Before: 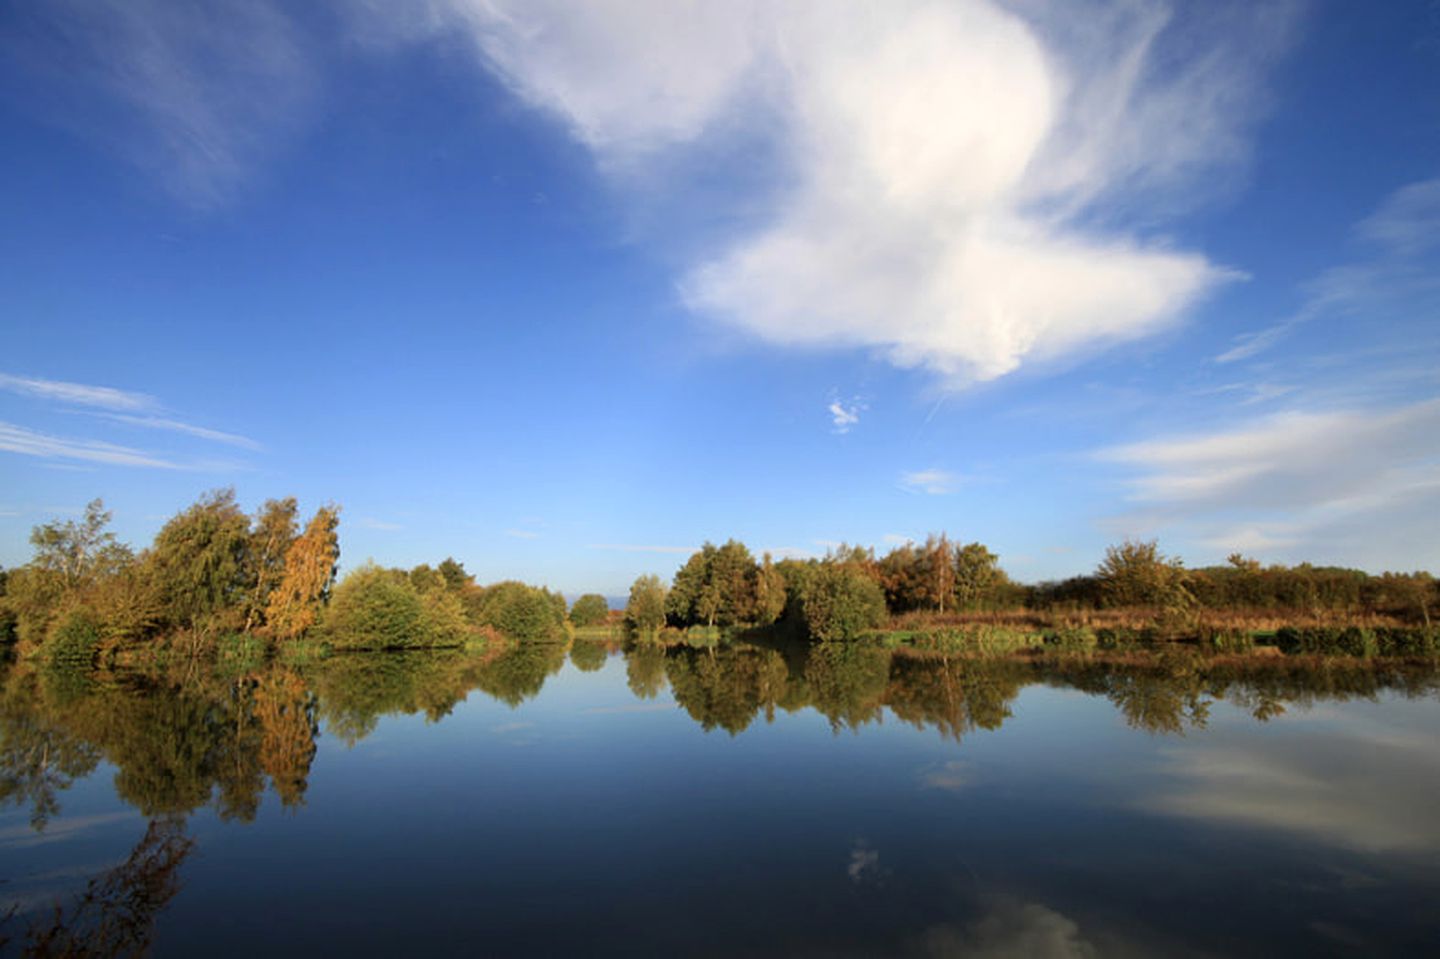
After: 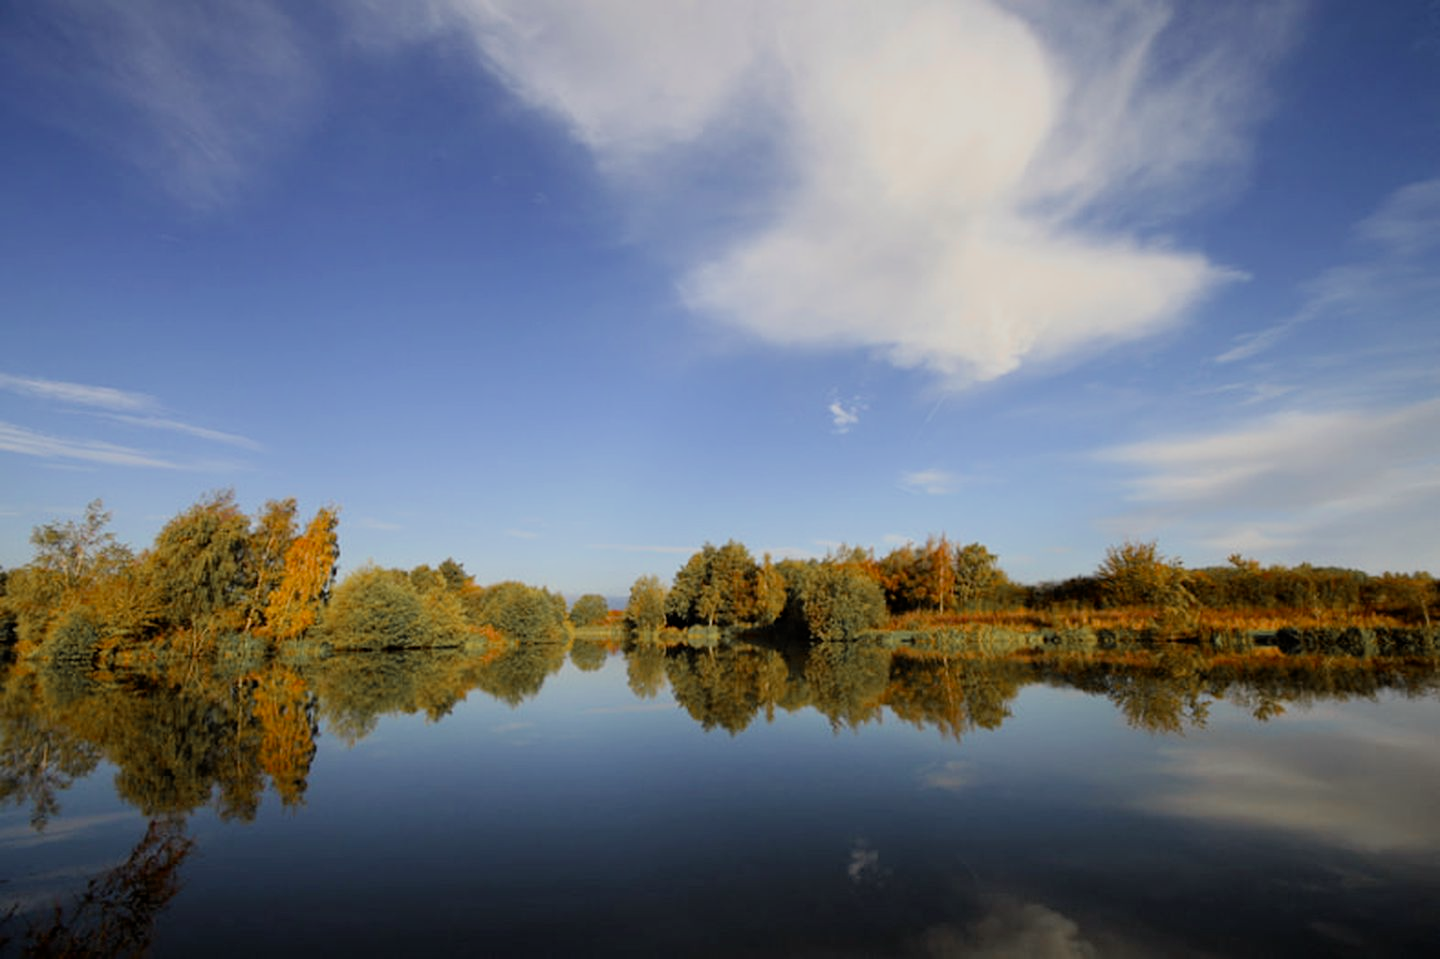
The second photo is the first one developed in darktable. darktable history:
color zones: curves: ch1 [(0, 0.679) (0.143, 0.647) (0.286, 0.261) (0.378, -0.011) (0.571, 0.396) (0.714, 0.399) (0.857, 0.406) (1, 0.679)]
color balance rgb: power › chroma 0.659%, power › hue 60°, perceptual saturation grading › global saturation 19.423%
filmic rgb: black relative exposure -7.96 EV, white relative exposure 4.03 EV, hardness 4.1, contrast 0.935
